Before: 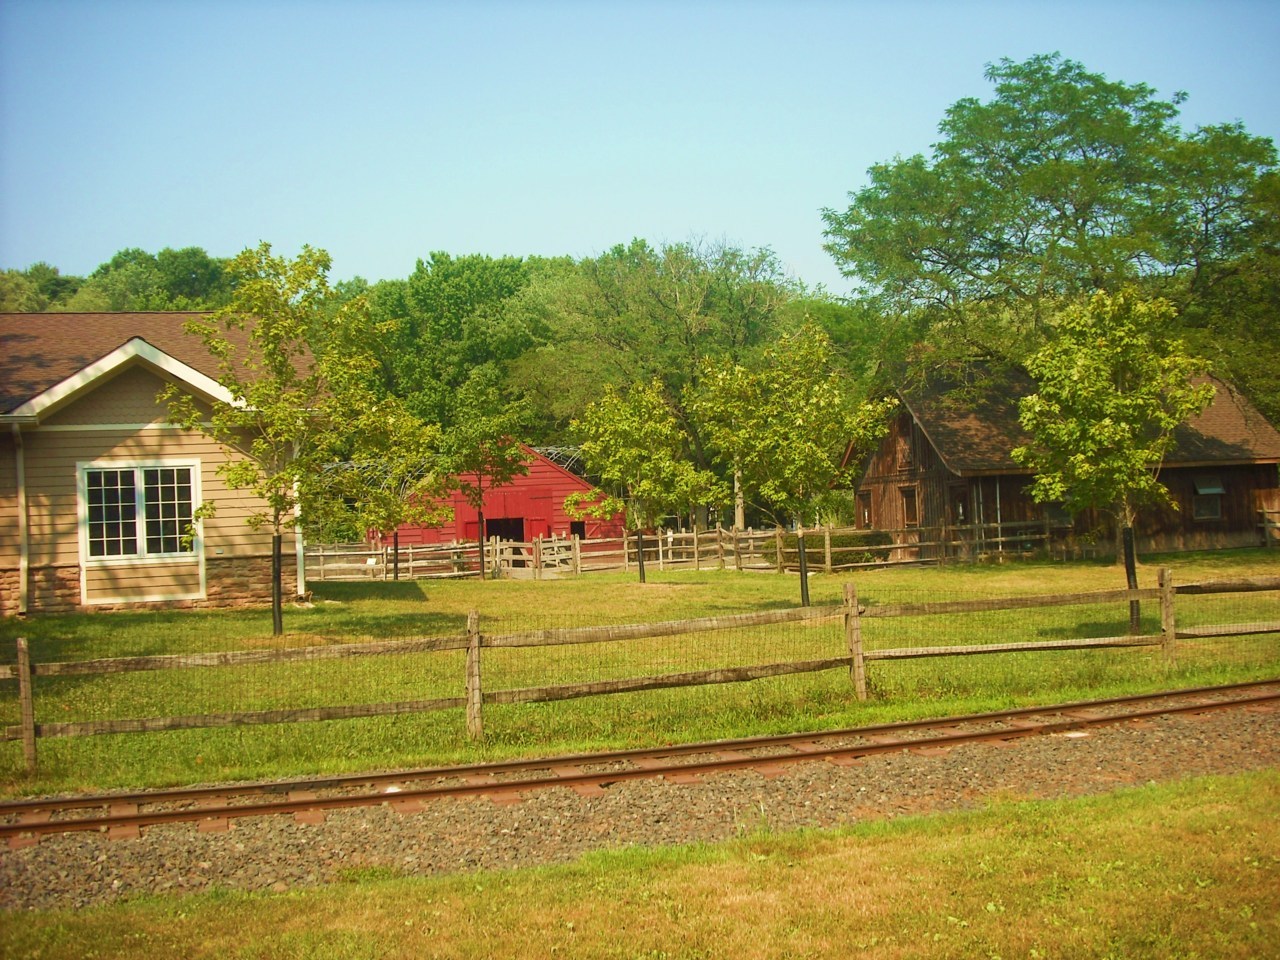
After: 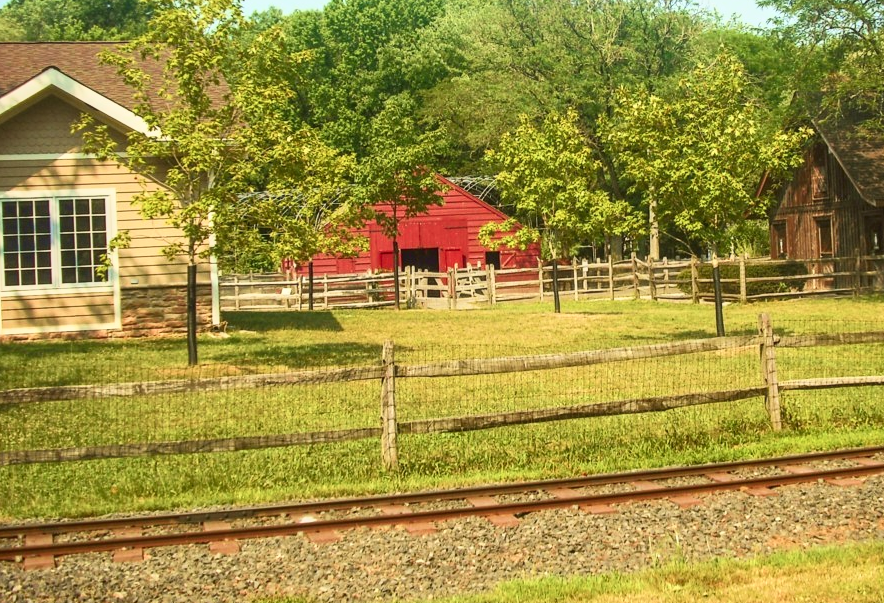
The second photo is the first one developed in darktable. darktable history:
tone curve: curves: ch0 [(0, 0.038) (0.193, 0.212) (0.461, 0.502) (0.629, 0.731) (0.838, 0.916) (1, 0.967)]; ch1 [(0, 0) (0.35, 0.356) (0.45, 0.453) (0.504, 0.503) (0.532, 0.524) (0.558, 0.559) (0.735, 0.762) (1, 1)]; ch2 [(0, 0) (0.281, 0.266) (0.456, 0.469) (0.5, 0.5) (0.533, 0.545) (0.606, 0.607) (0.646, 0.654) (1, 1)], color space Lab, independent channels, preserve colors none
local contrast: on, module defaults
crop: left 6.662%, top 28.143%, right 24.212%, bottom 8.999%
